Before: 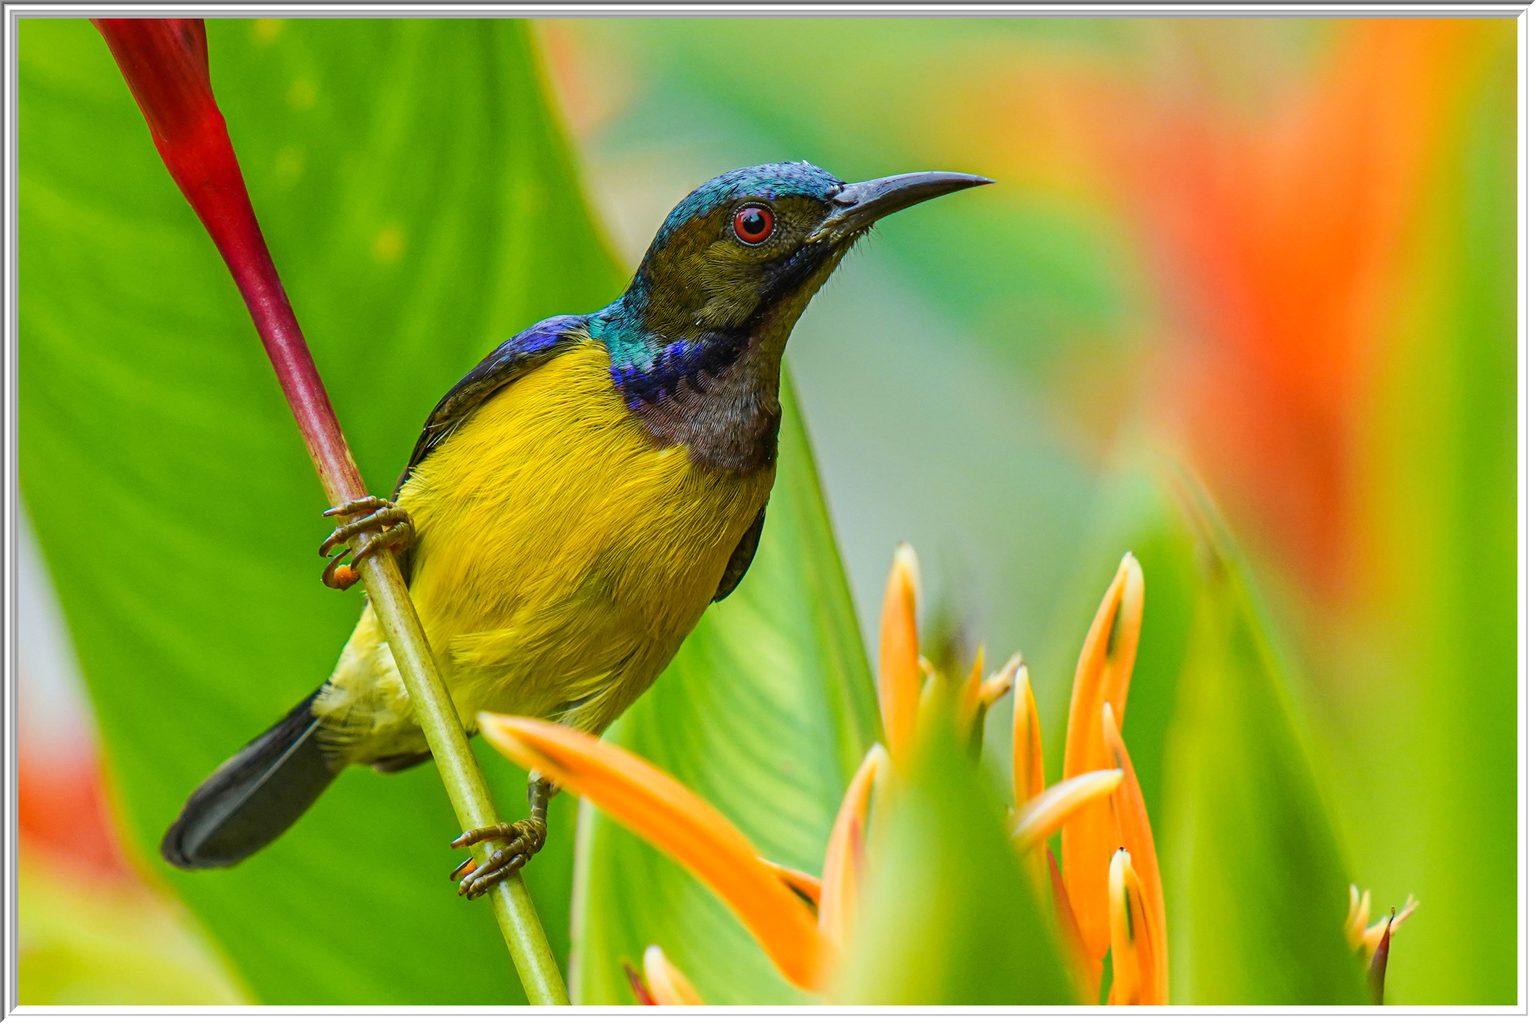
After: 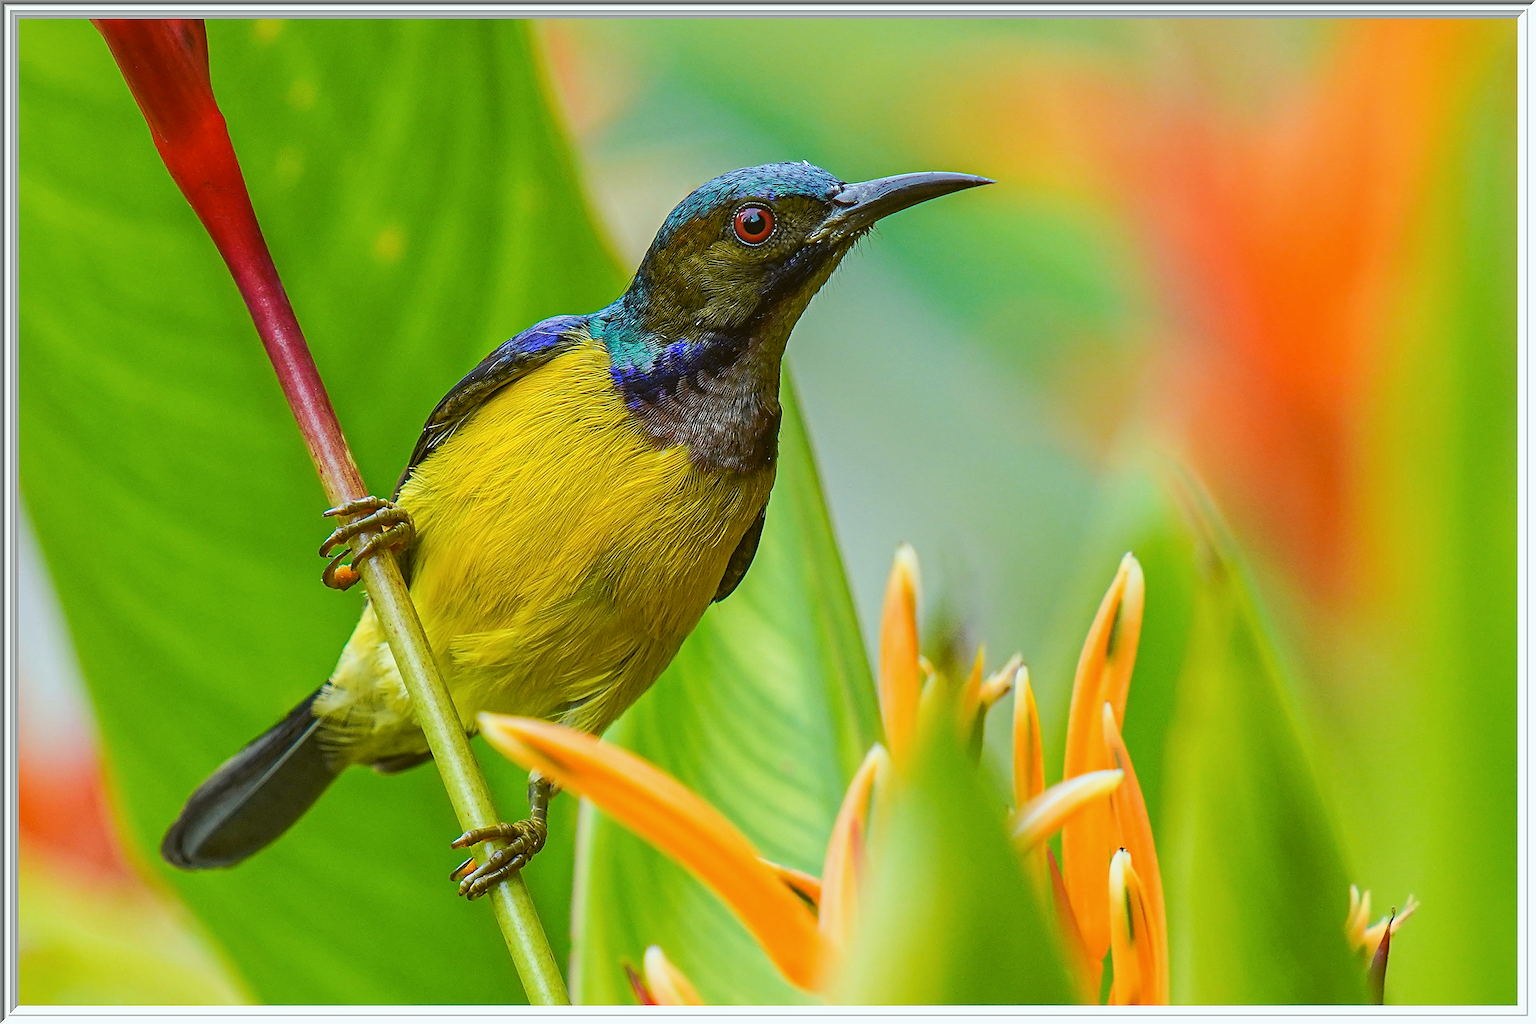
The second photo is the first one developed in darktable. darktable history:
color balance: lift [1.004, 1.002, 1.002, 0.998], gamma [1, 1.007, 1.002, 0.993], gain [1, 0.977, 1.013, 1.023], contrast -3.64%
sharpen: radius 1.4, amount 1.25, threshold 0.7
